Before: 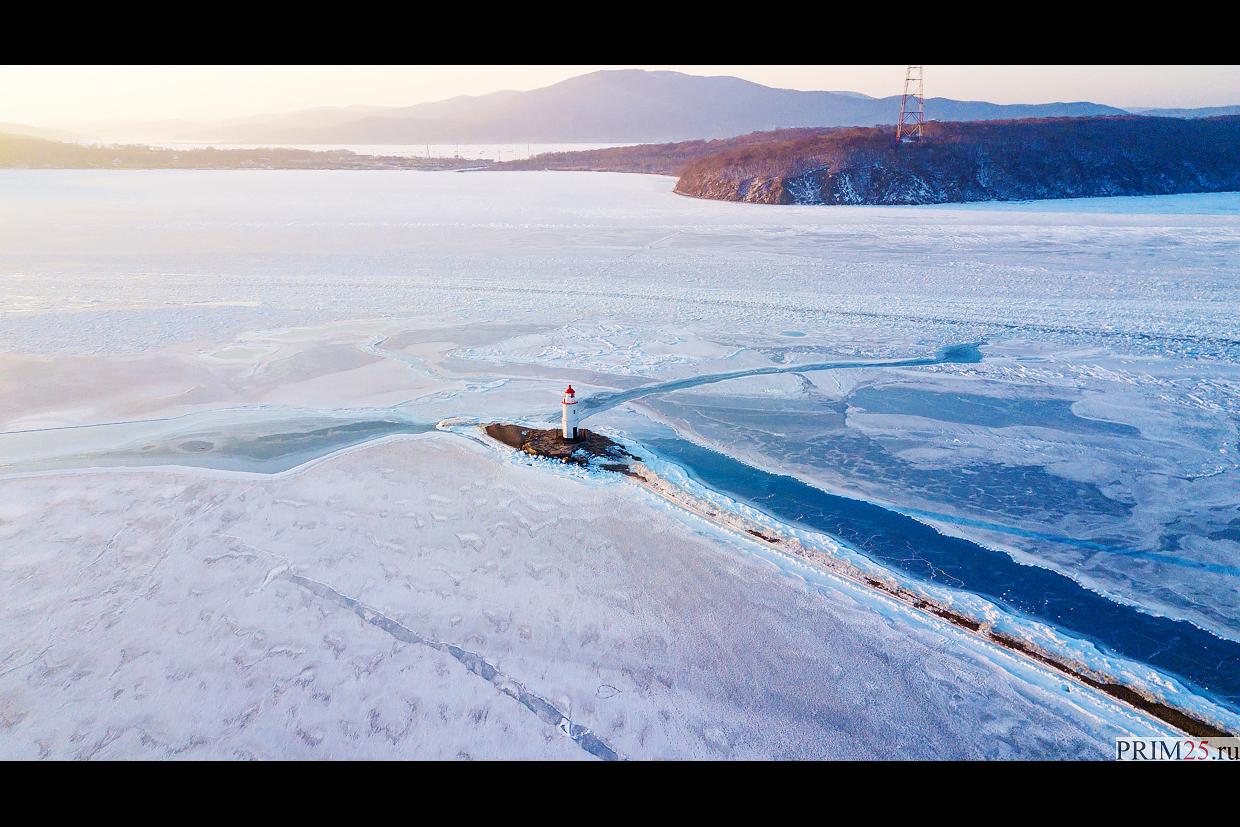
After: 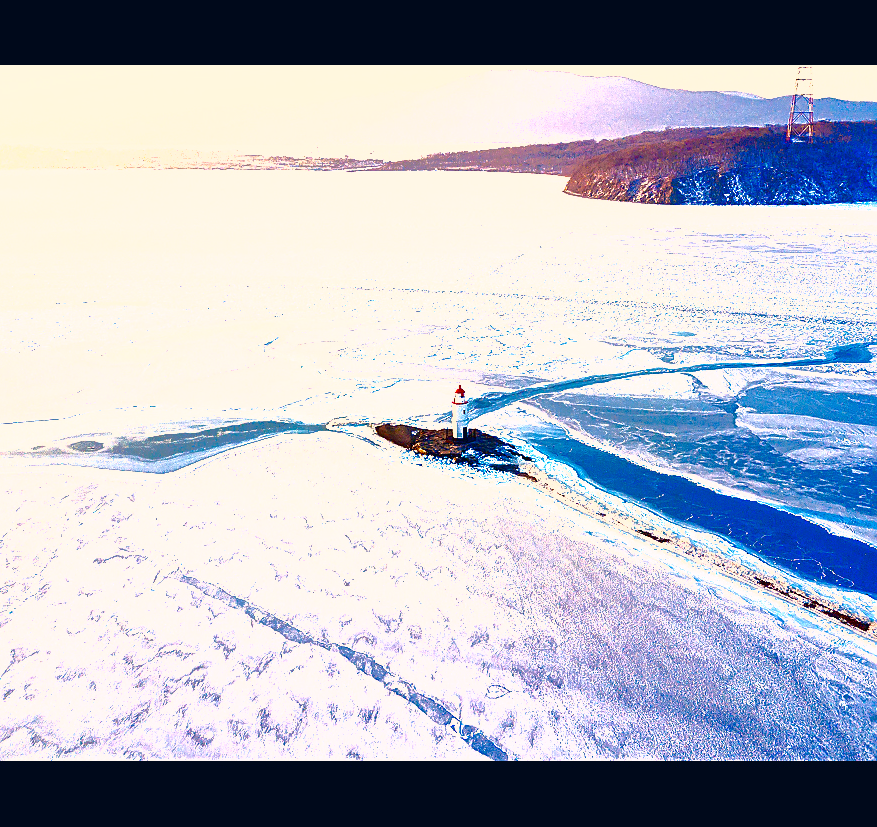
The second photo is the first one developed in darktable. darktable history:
color correction: highlights a* 10.34, highlights b* 14.69, shadows a* -9.65, shadows b* -15.09
sharpen: on, module defaults
crop and rotate: left 9.031%, right 20.225%
shadows and highlights: on, module defaults
exposure: black level correction 0, exposure 1.099 EV, compensate highlight preservation false
contrast brightness saturation: contrast 0.094, brightness -0.592, saturation 0.17
